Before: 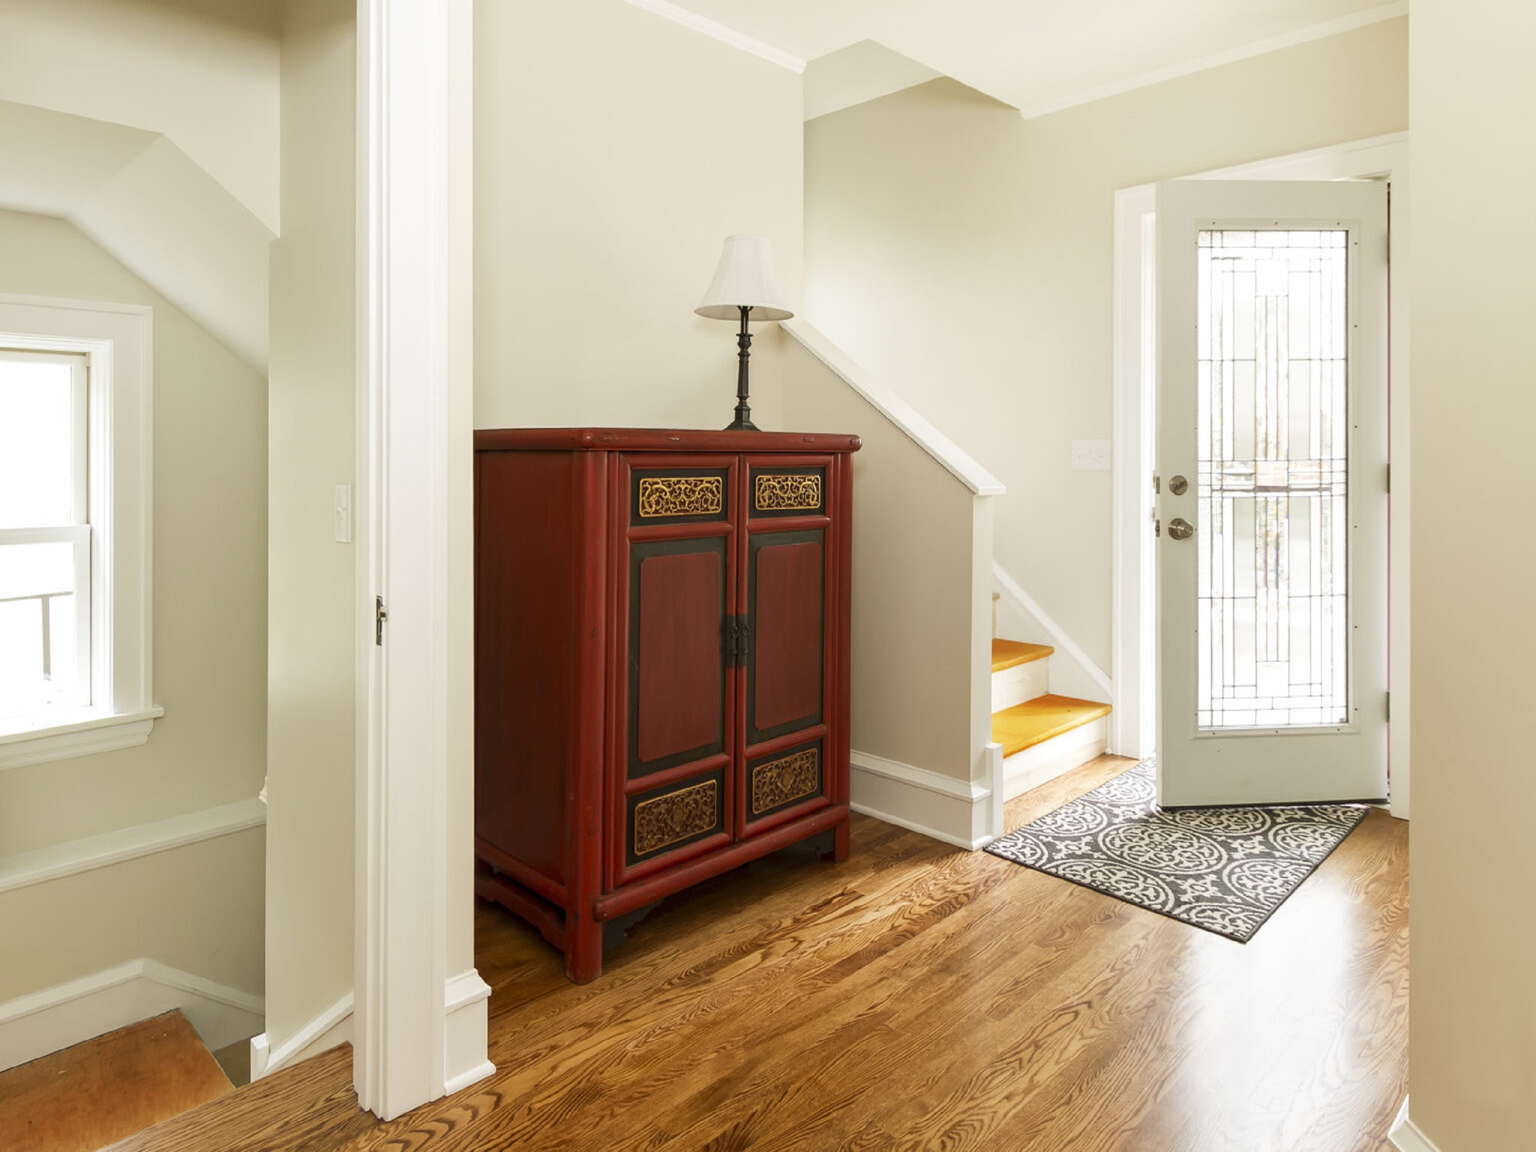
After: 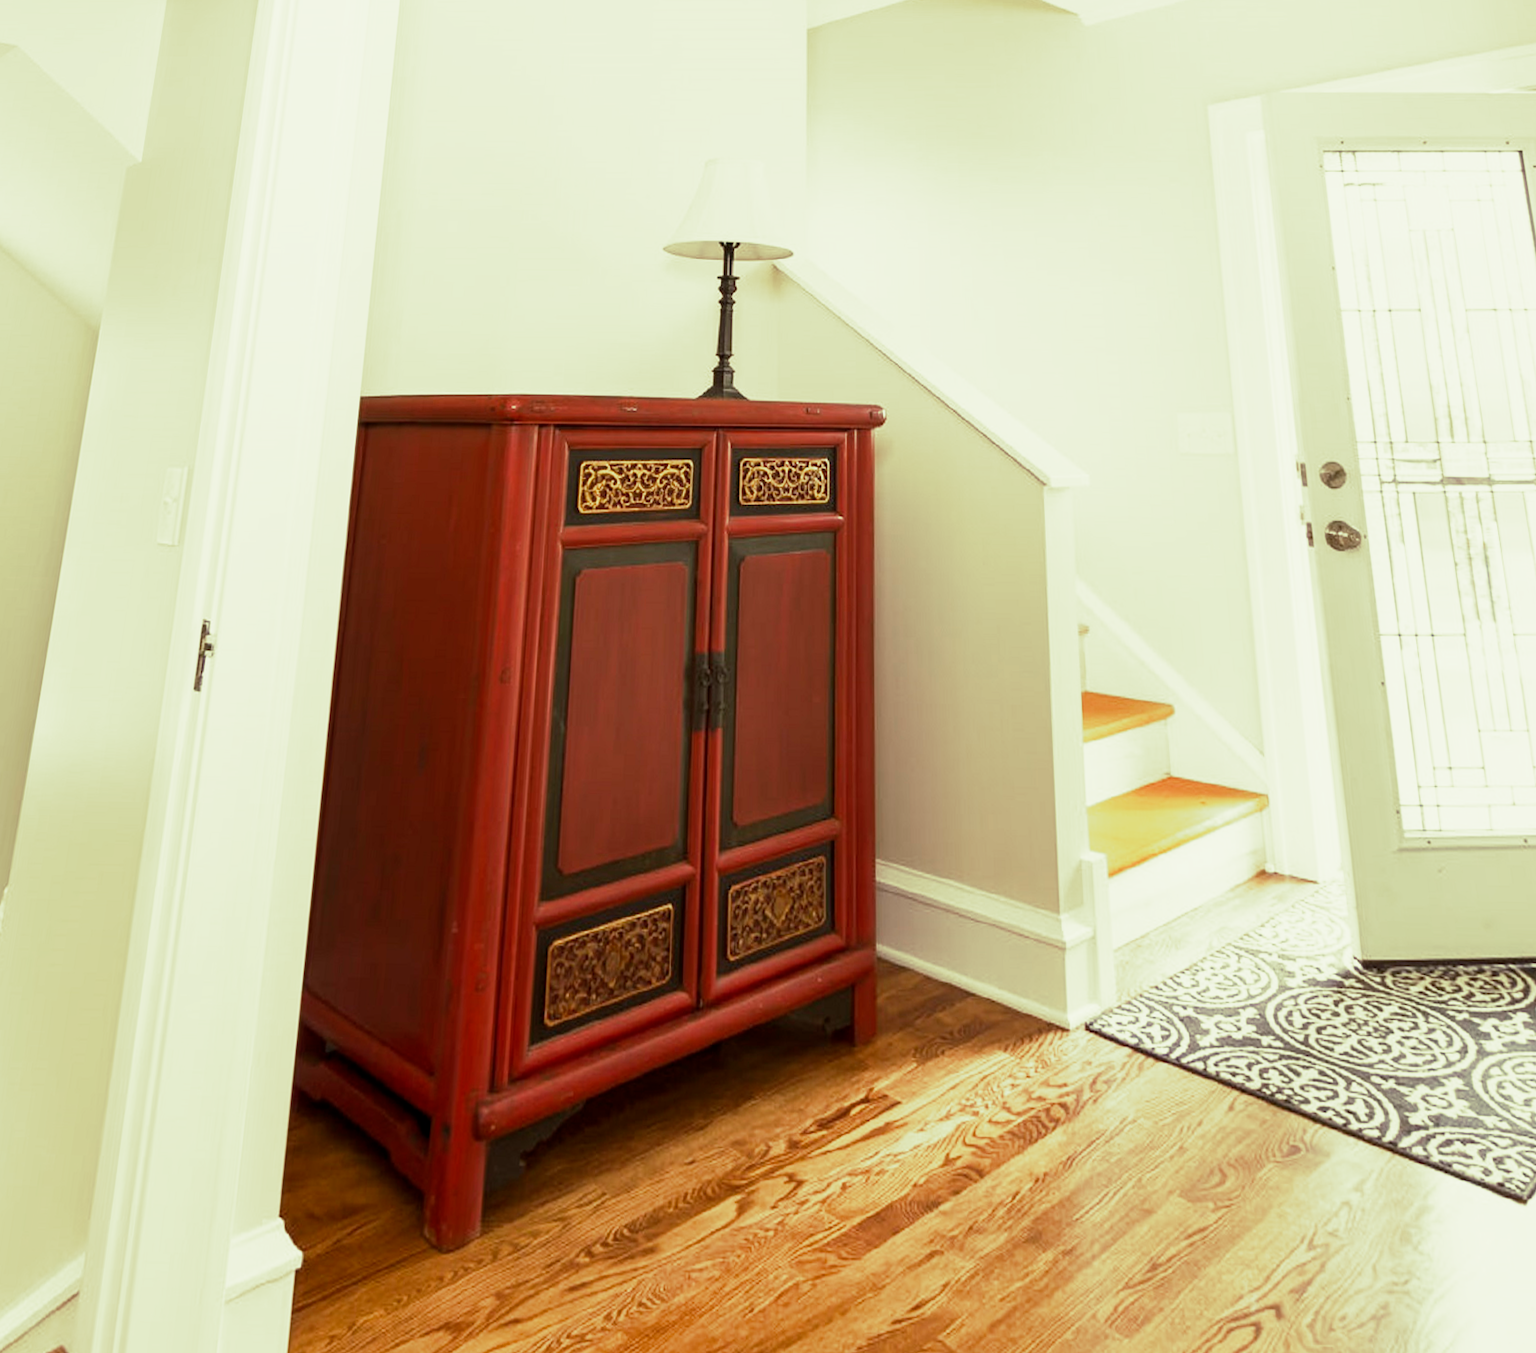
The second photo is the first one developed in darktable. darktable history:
rotate and perspective: rotation 0.72°, lens shift (vertical) -0.352, lens shift (horizontal) -0.051, crop left 0.152, crop right 0.859, crop top 0.019, crop bottom 0.964
white balance: emerald 1
base curve: curves: ch0 [(0, 0) (0.088, 0.125) (0.176, 0.251) (0.354, 0.501) (0.613, 0.749) (1, 0.877)], preserve colors none
split-toning: shadows › hue 290.82°, shadows › saturation 0.34, highlights › saturation 0.38, balance 0, compress 50%
crop and rotate: left 7.196%, top 4.574%, right 10.605%, bottom 13.178%
